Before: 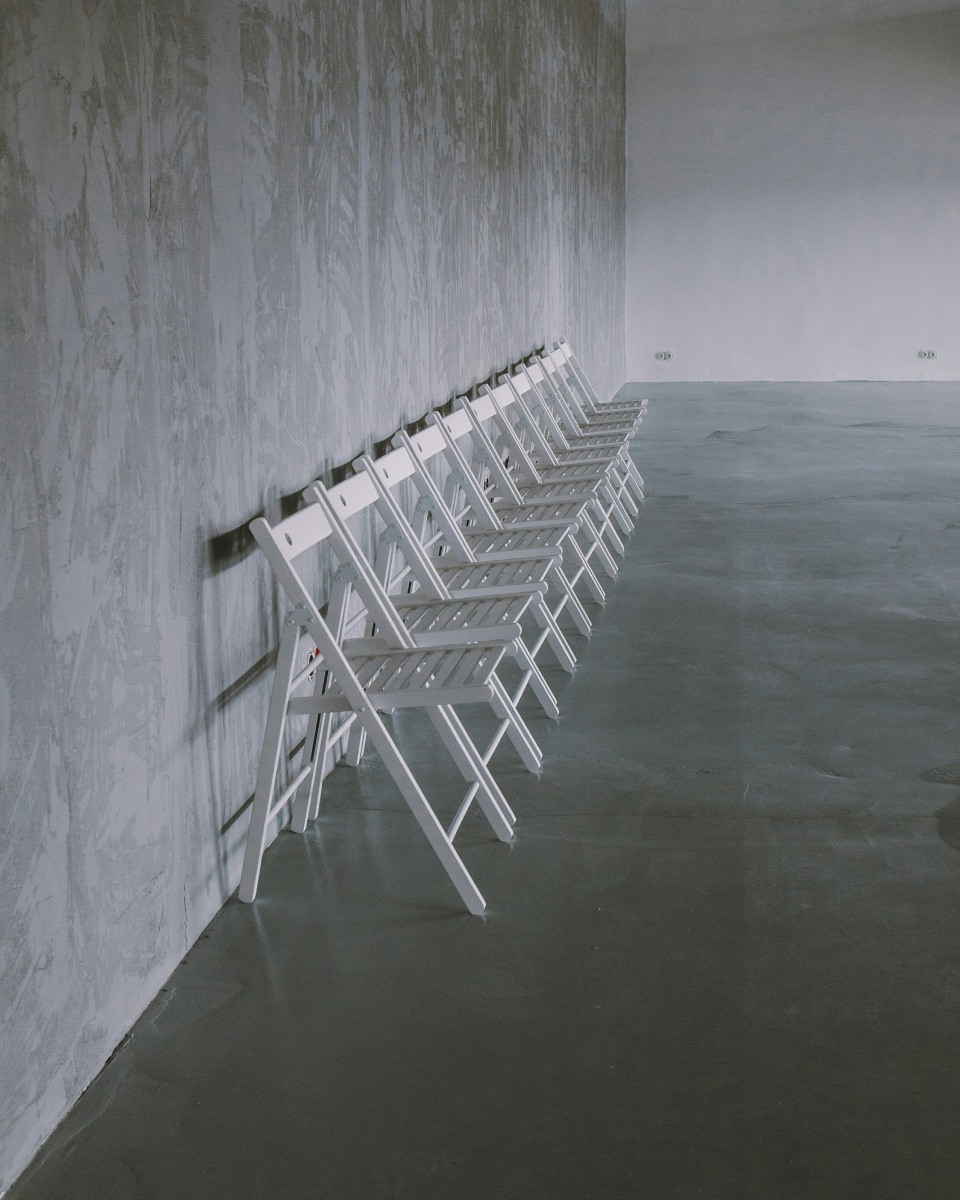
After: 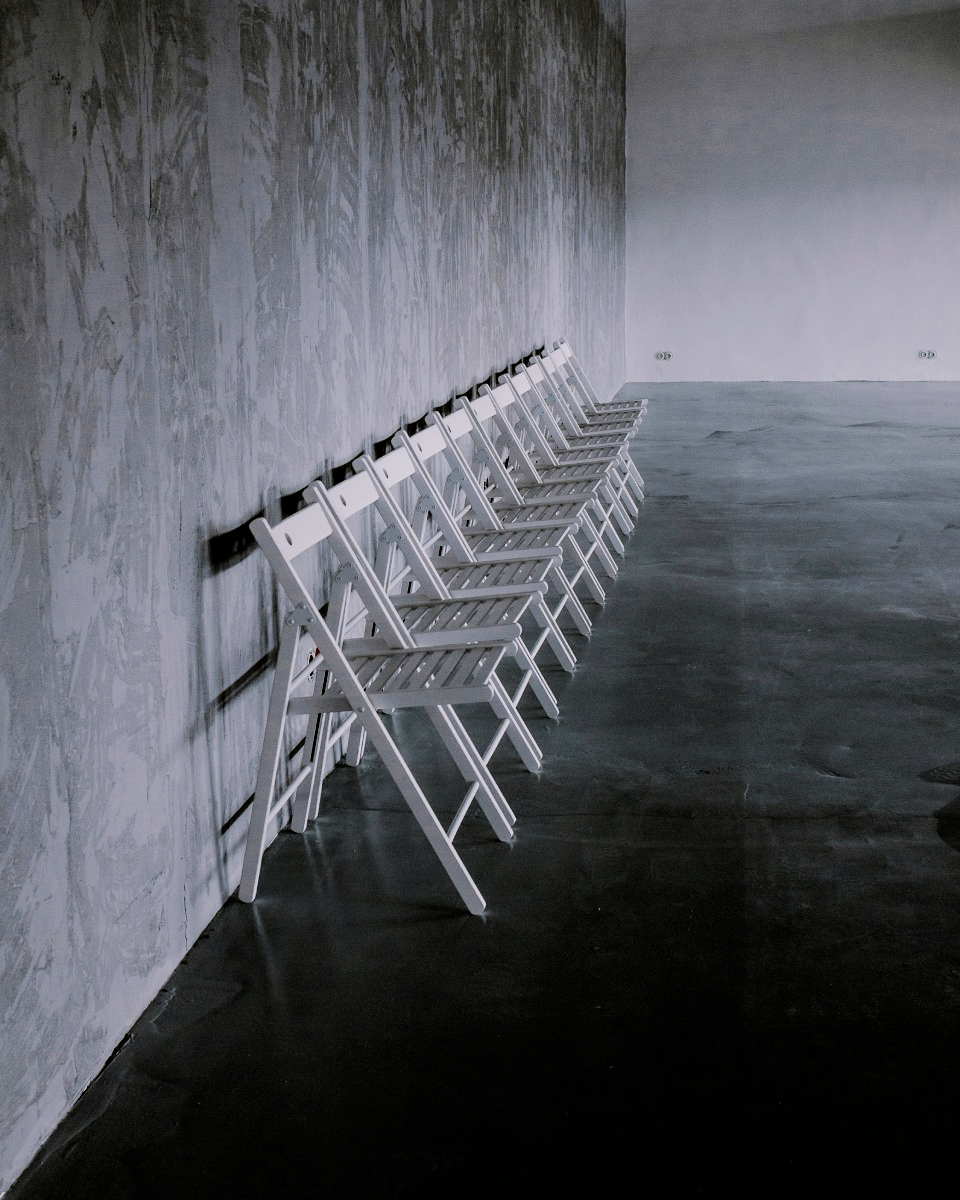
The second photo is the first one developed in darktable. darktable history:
white balance: red 1.009, blue 1.027
filmic rgb: black relative exposure -5 EV, white relative exposure 3.5 EV, hardness 3.19, contrast 1.4, highlights saturation mix -50%
exposure: black level correction 0.029, exposure -0.073 EV, compensate highlight preservation false
